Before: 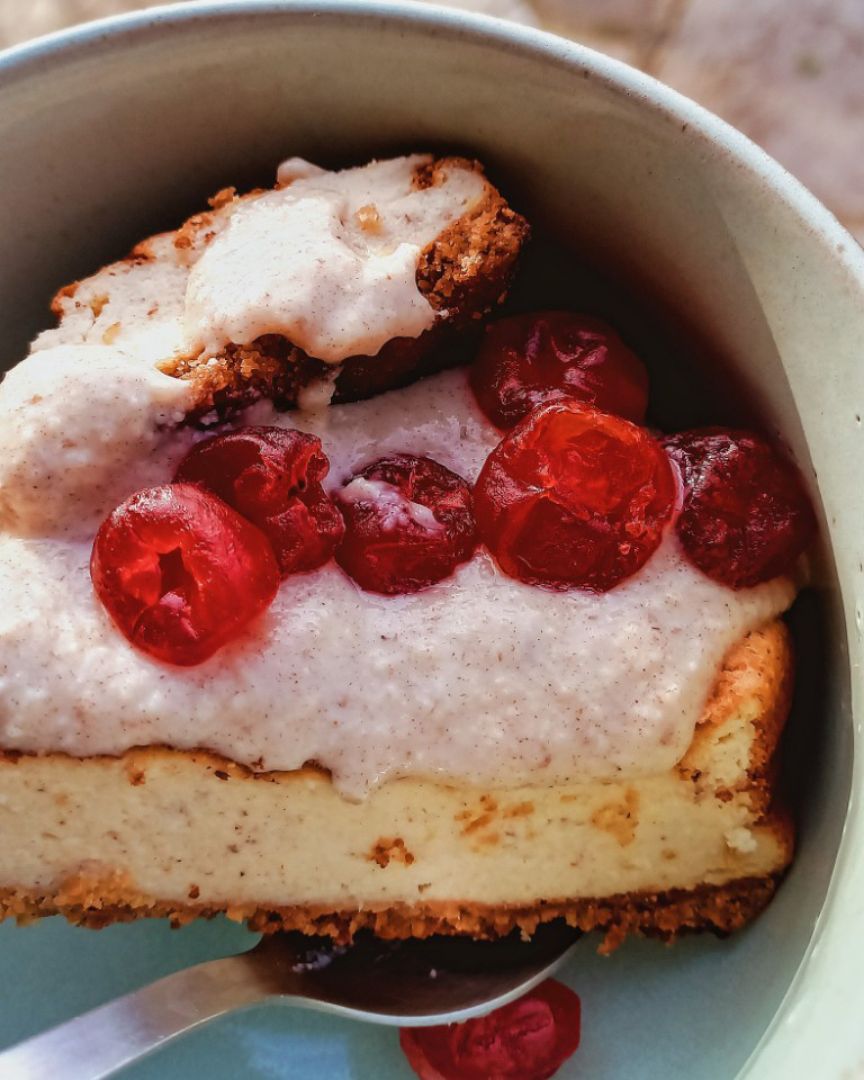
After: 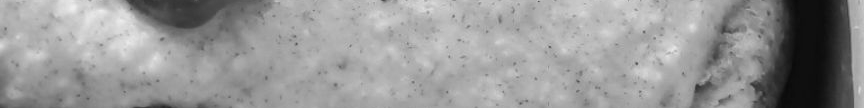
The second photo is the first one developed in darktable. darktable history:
white balance: red 1.009, blue 0.985
crop and rotate: top 59.084%, bottom 30.916%
contrast brightness saturation: contrast 0.03, brightness -0.04
monochrome: on, module defaults
